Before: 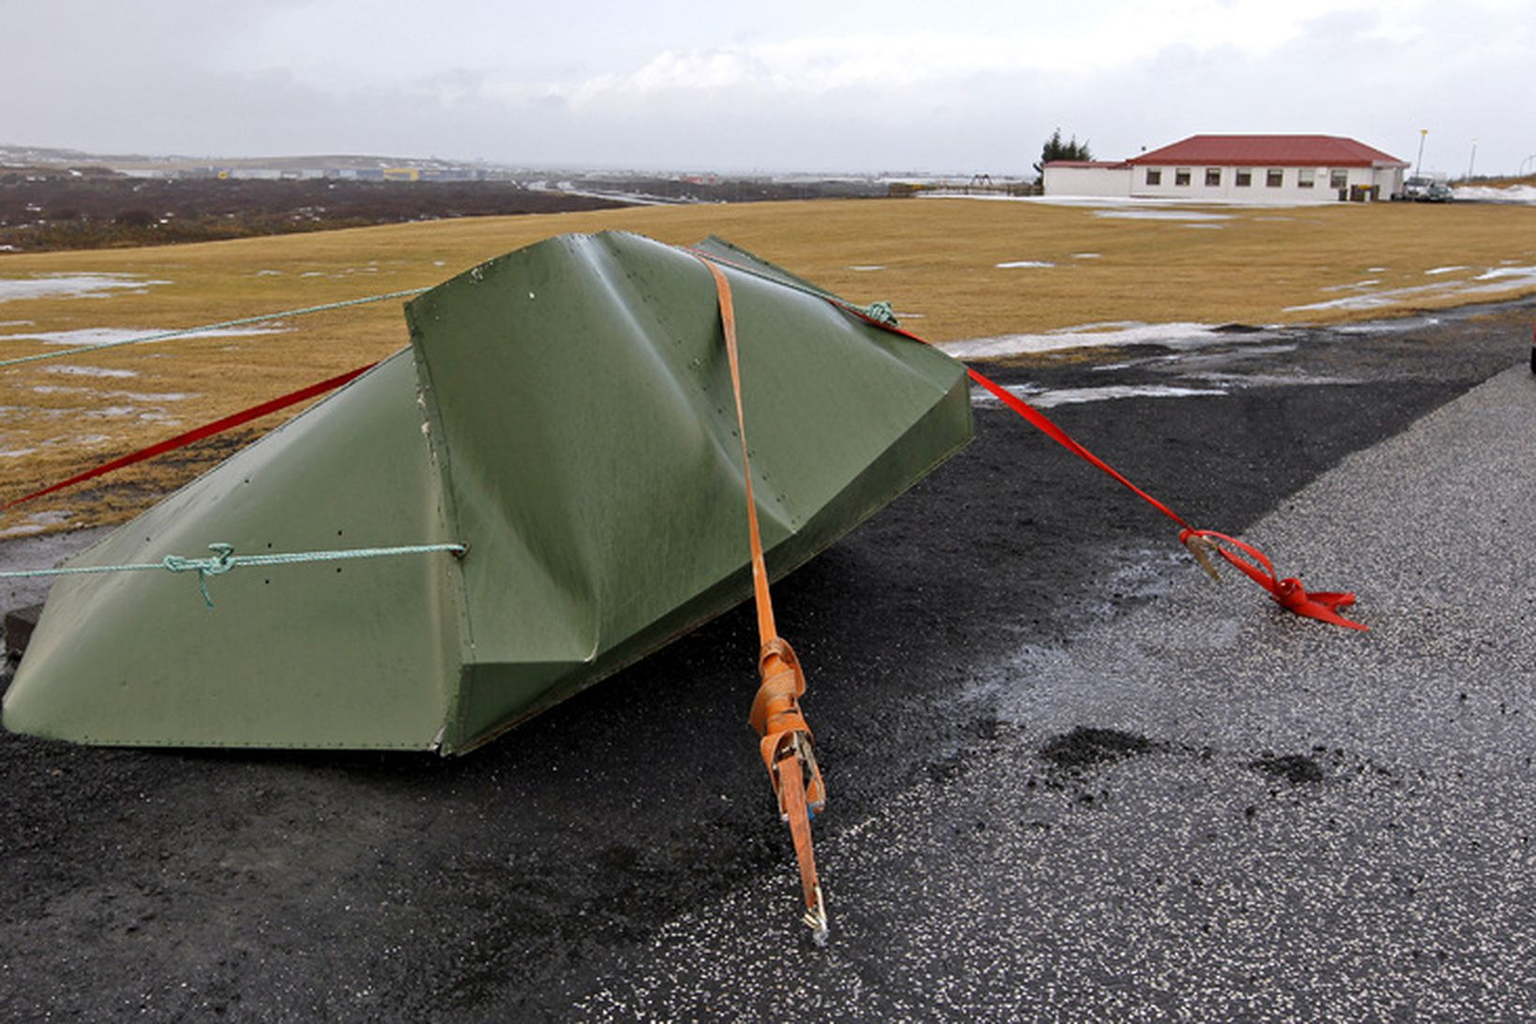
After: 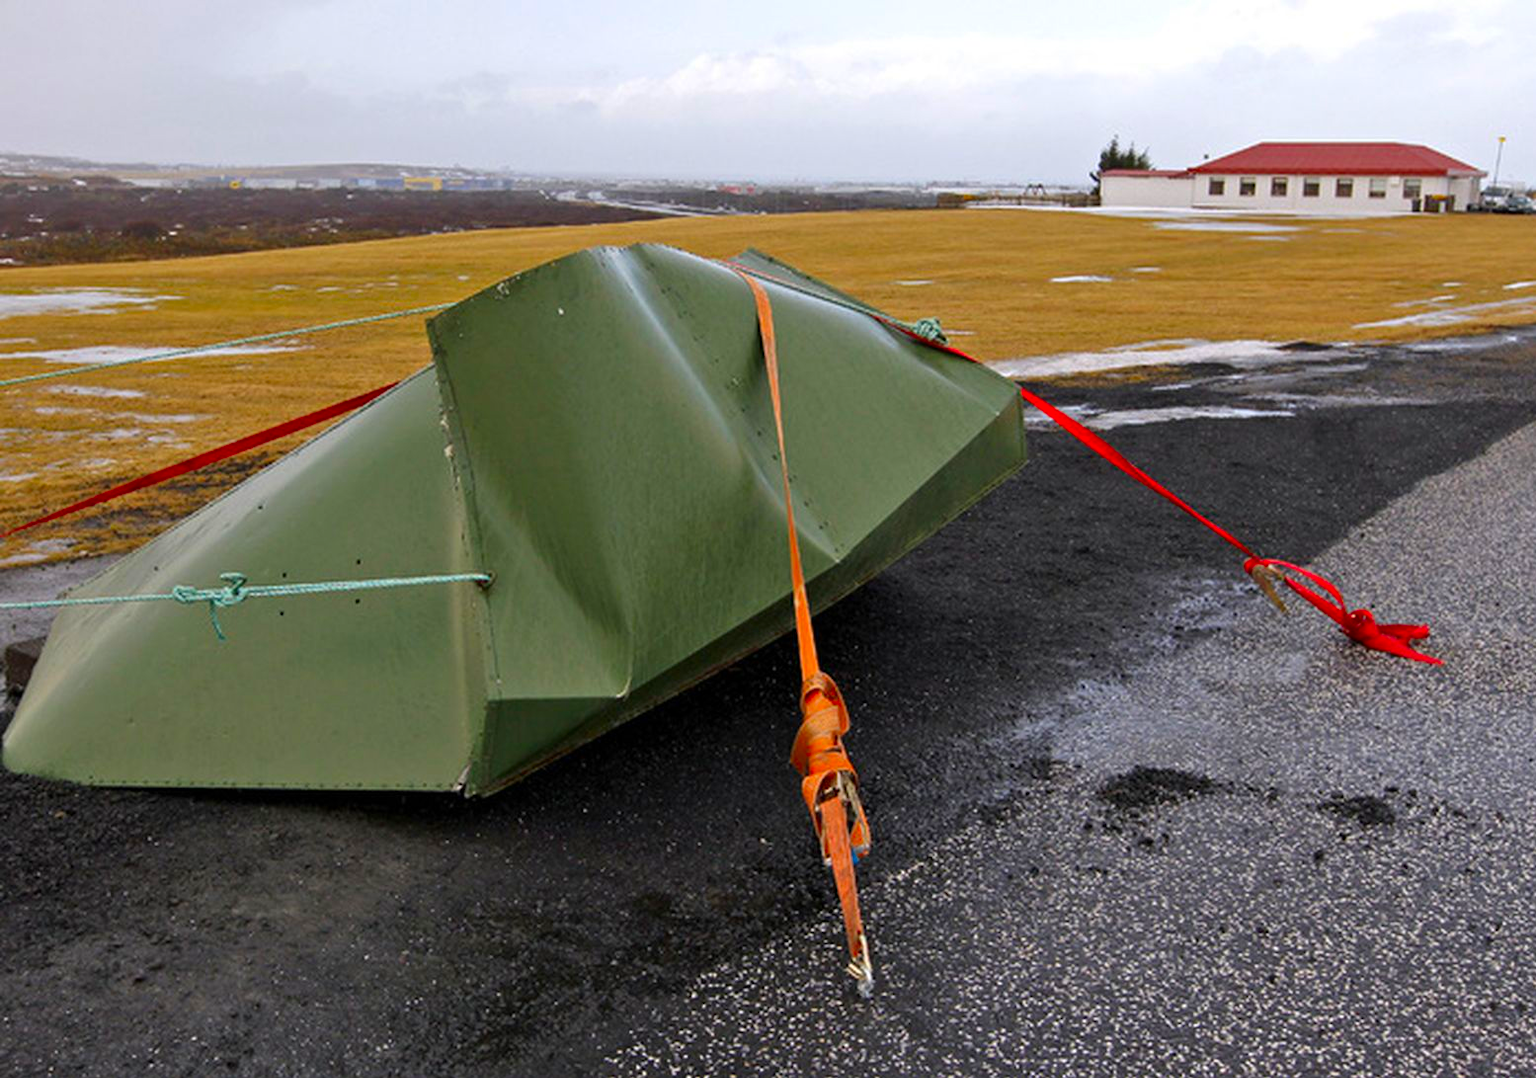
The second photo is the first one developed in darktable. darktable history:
crop and rotate: right 5.167%
contrast brightness saturation: saturation 0.5
